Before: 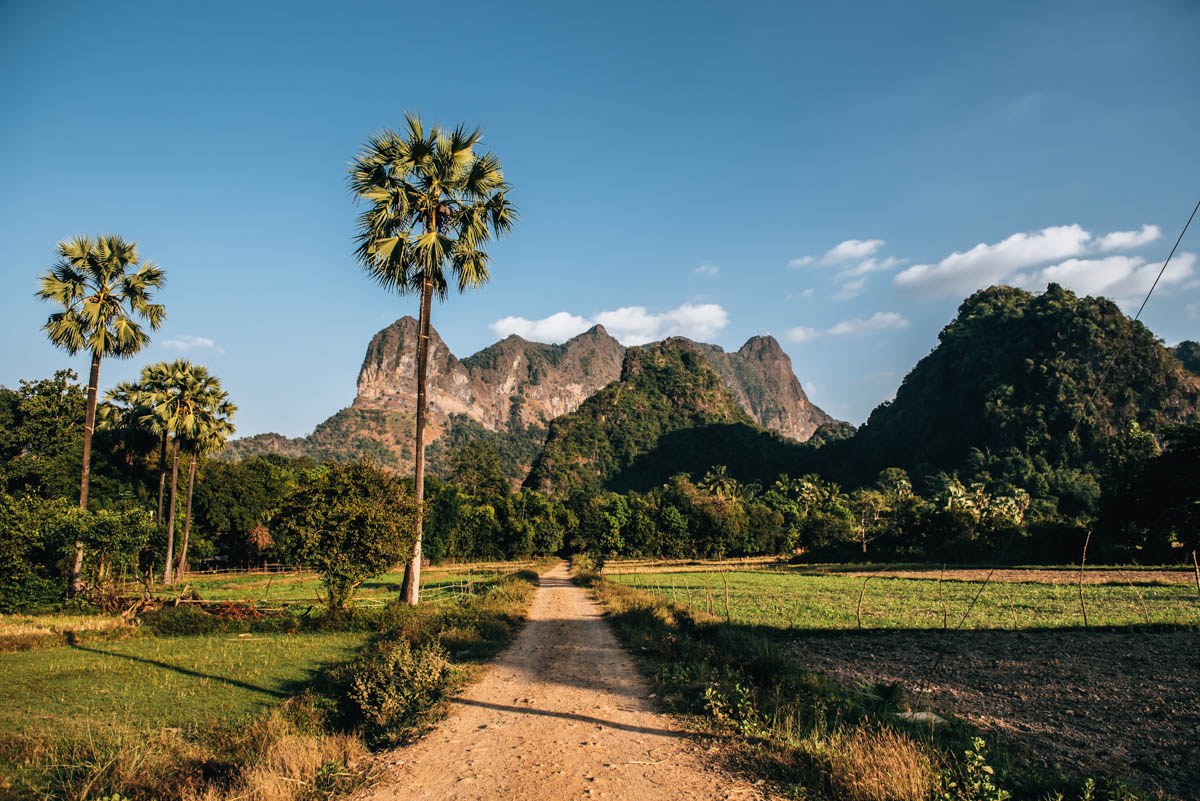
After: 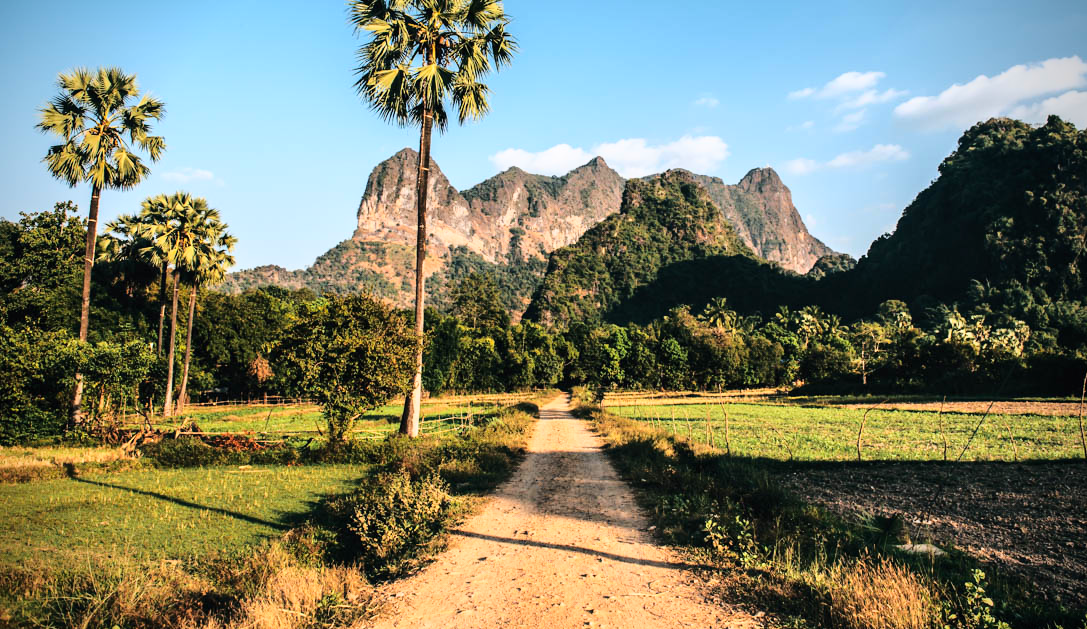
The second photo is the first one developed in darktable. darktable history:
vignetting: brightness -0.596, saturation 0.002
crop: top 21.092%, right 9.407%, bottom 0.308%
base curve: curves: ch0 [(0, 0) (0.028, 0.03) (0.121, 0.232) (0.46, 0.748) (0.859, 0.968) (1, 1)]
